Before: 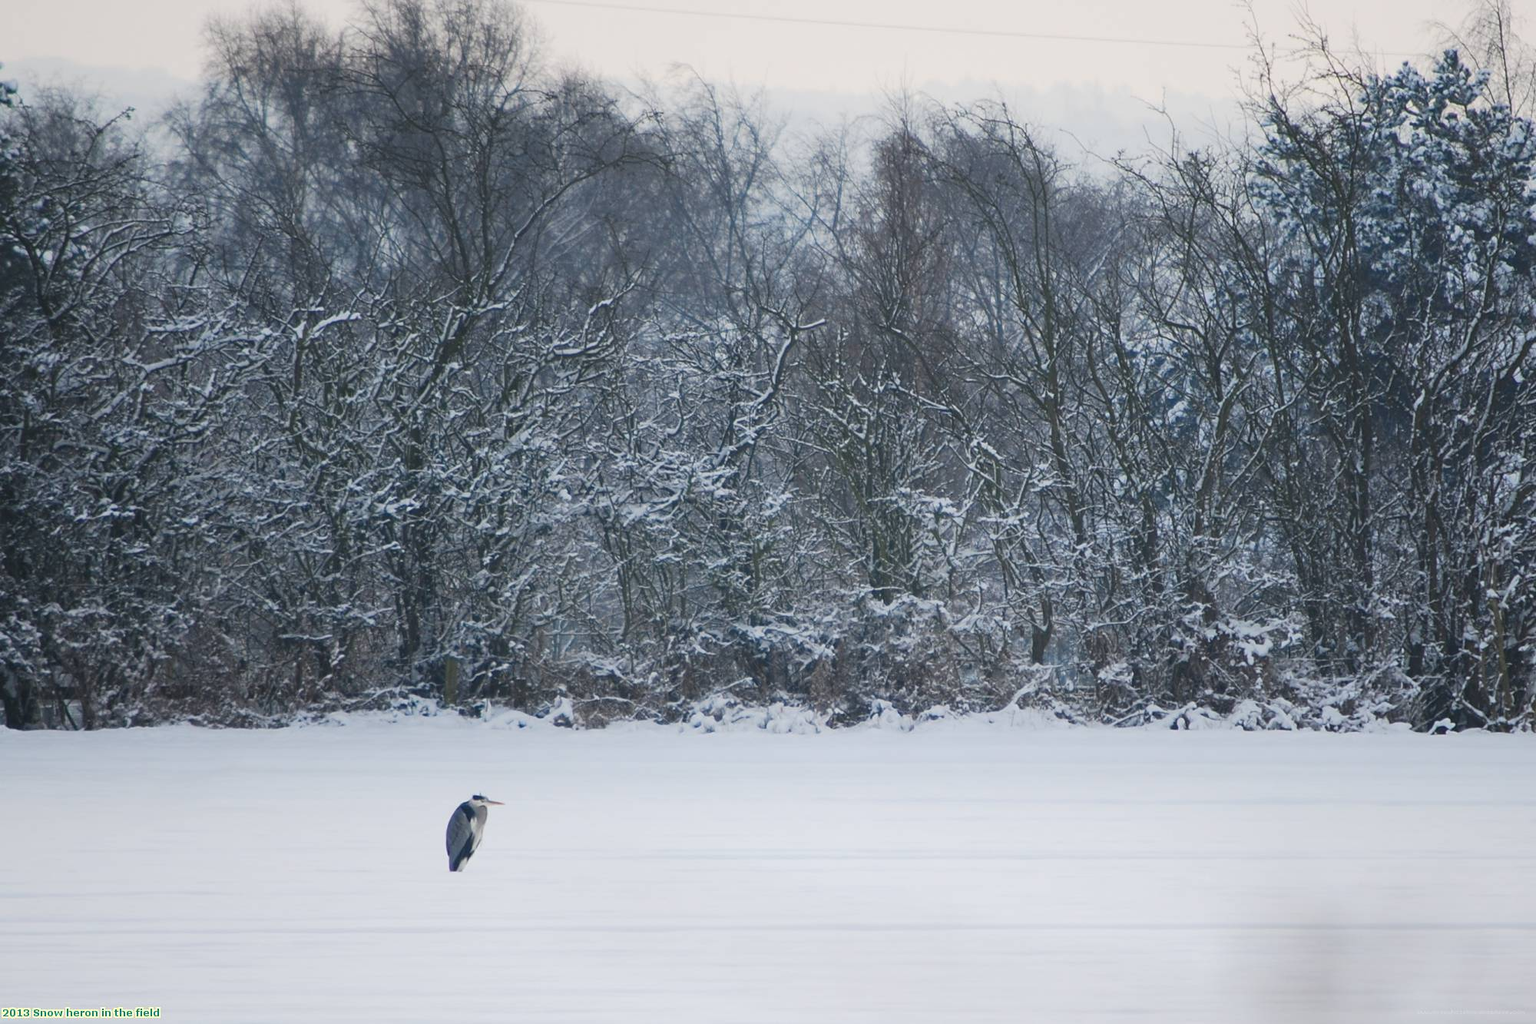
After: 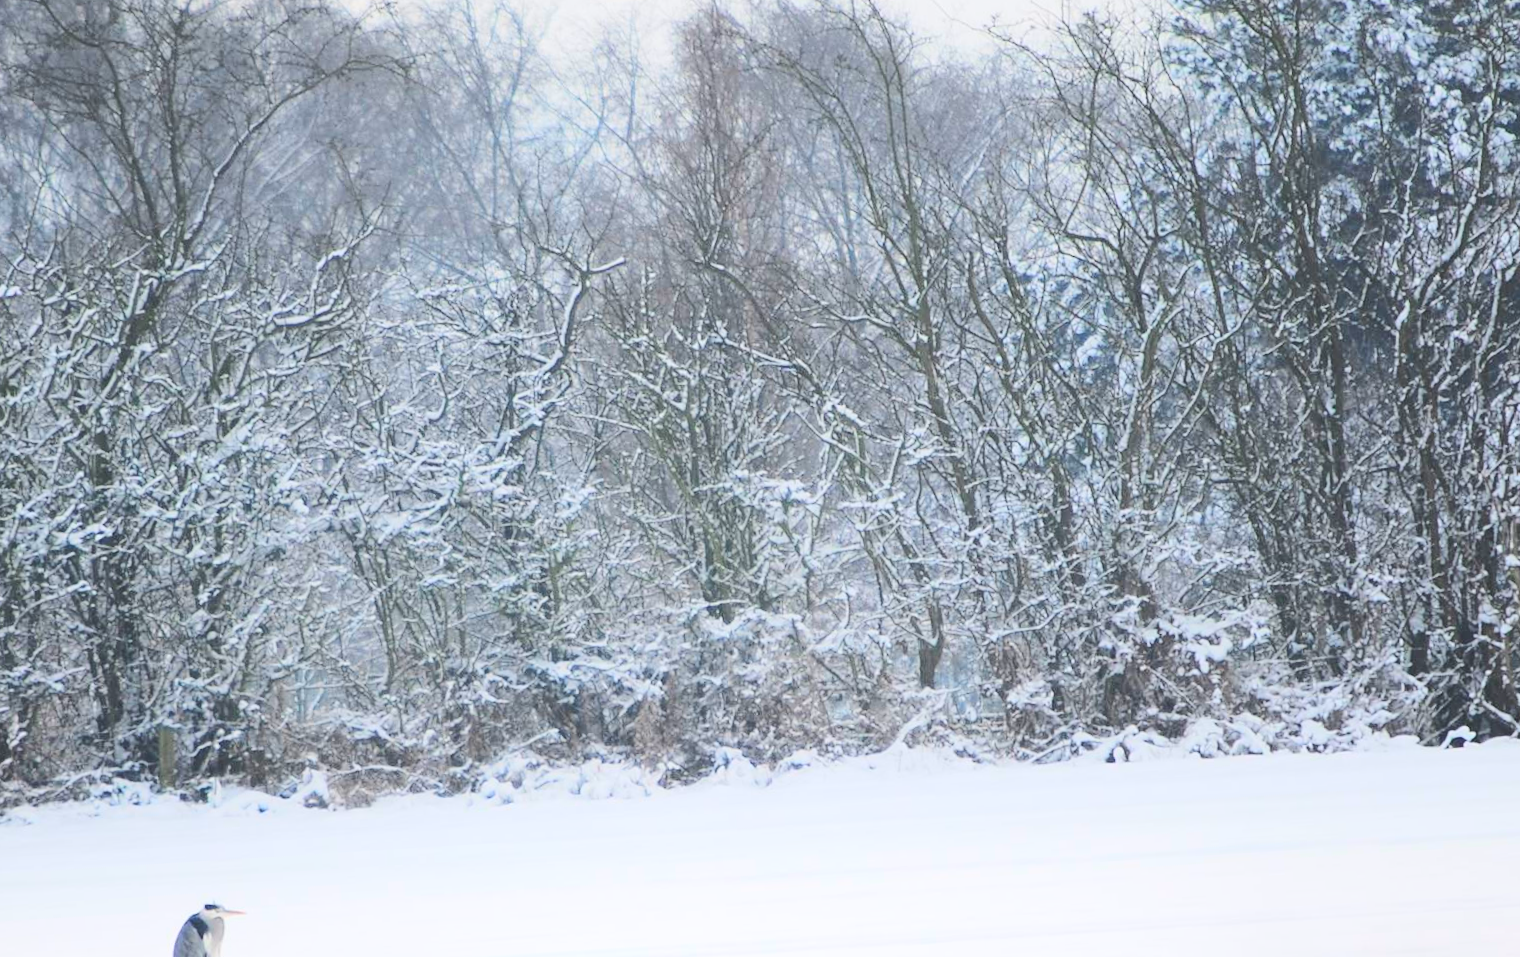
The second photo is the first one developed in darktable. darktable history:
tone curve: curves: ch0 [(0, 0.011) (0.104, 0.085) (0.236, 0.234) (0.398, 0.507) (0.472, 0.62) (0.641, 0.773) (0.835, 0.883) (1, 0.961)]; ch1 [(0, 0) (0.353, 0.344) (0.43, 0.401) (0.479, 0.476) (0.502, 0.504) (0.54, 0.542) (0.602, 0.613) (0.638, 0.668) (0.693, 0.727) (1, 1)]; ch2 [(0, 0) (0.34, 0.314) (0.434, 0.43) (0.5, 0.506) (0.528, 0.534) (0.55, 0.567) (0.595, 0.613) (0.644, 0.729) (1, 1)], color space Lab, independent channels, preserve colors none
contrast equalizer: octaves 7, y [[0.6 ×6], [0.55 ×6], [0 ×6], [0 ×6], [0 ×6]], mix -0.2
rotate and perspective: rotation -3.52°, crop left 0.036, crop right 0.964, crop top 0.081, crop bottom 0.919
crop and rotate: left 20.74%, top 7.912%, right 0.375%, bottom 13.378%
exposure: black level correction -0.005, exposure 0.622 EV, compensate highlight preservation false
